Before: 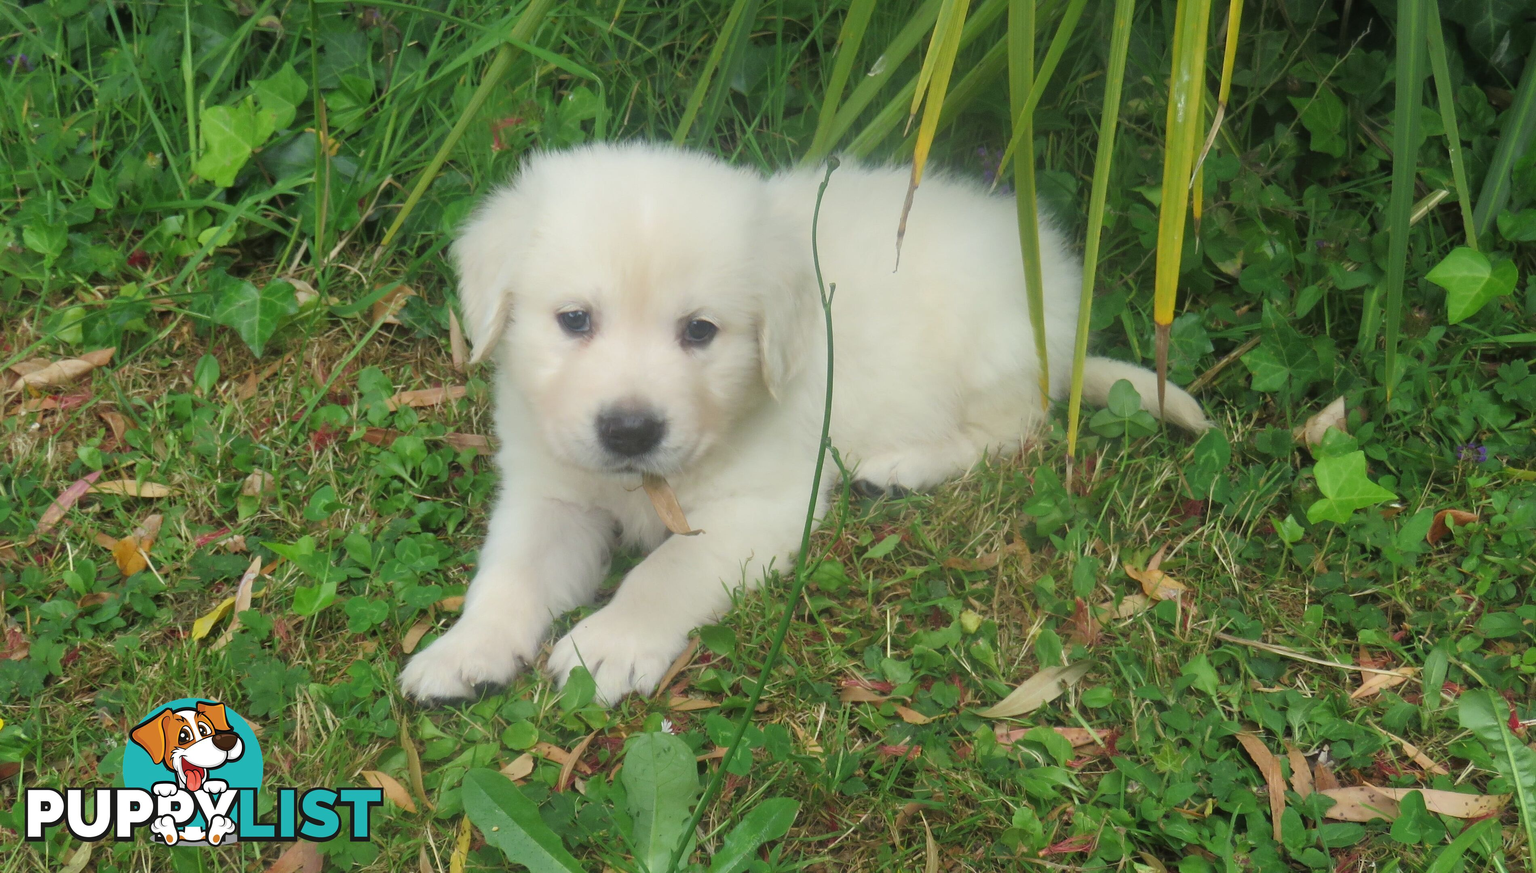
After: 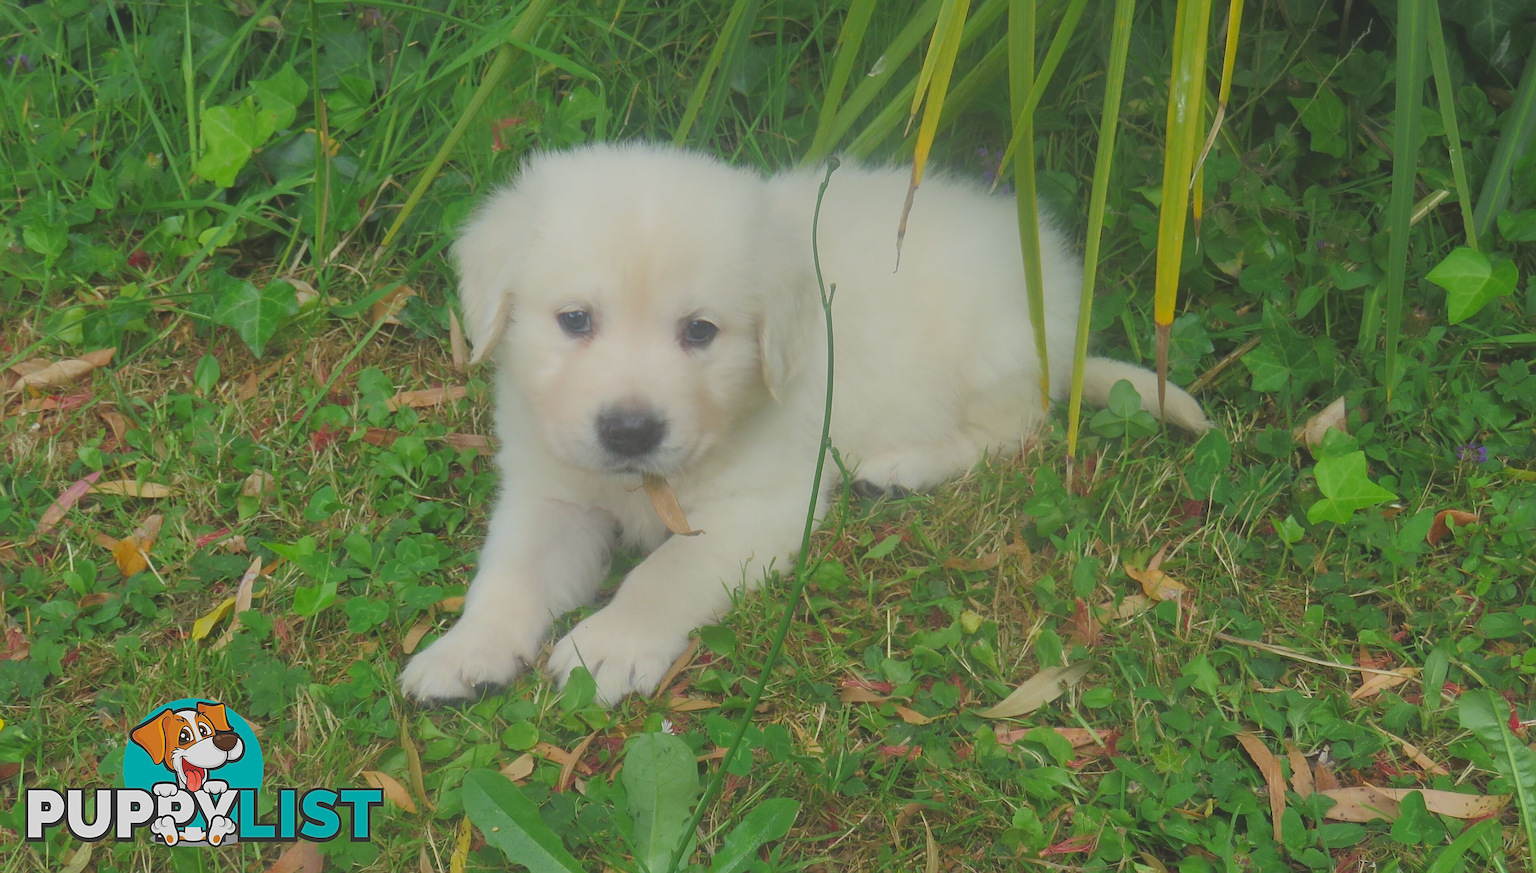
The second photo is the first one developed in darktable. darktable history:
sharpen: on, module defaults
contrast brightness saturation: contrast -0.287
